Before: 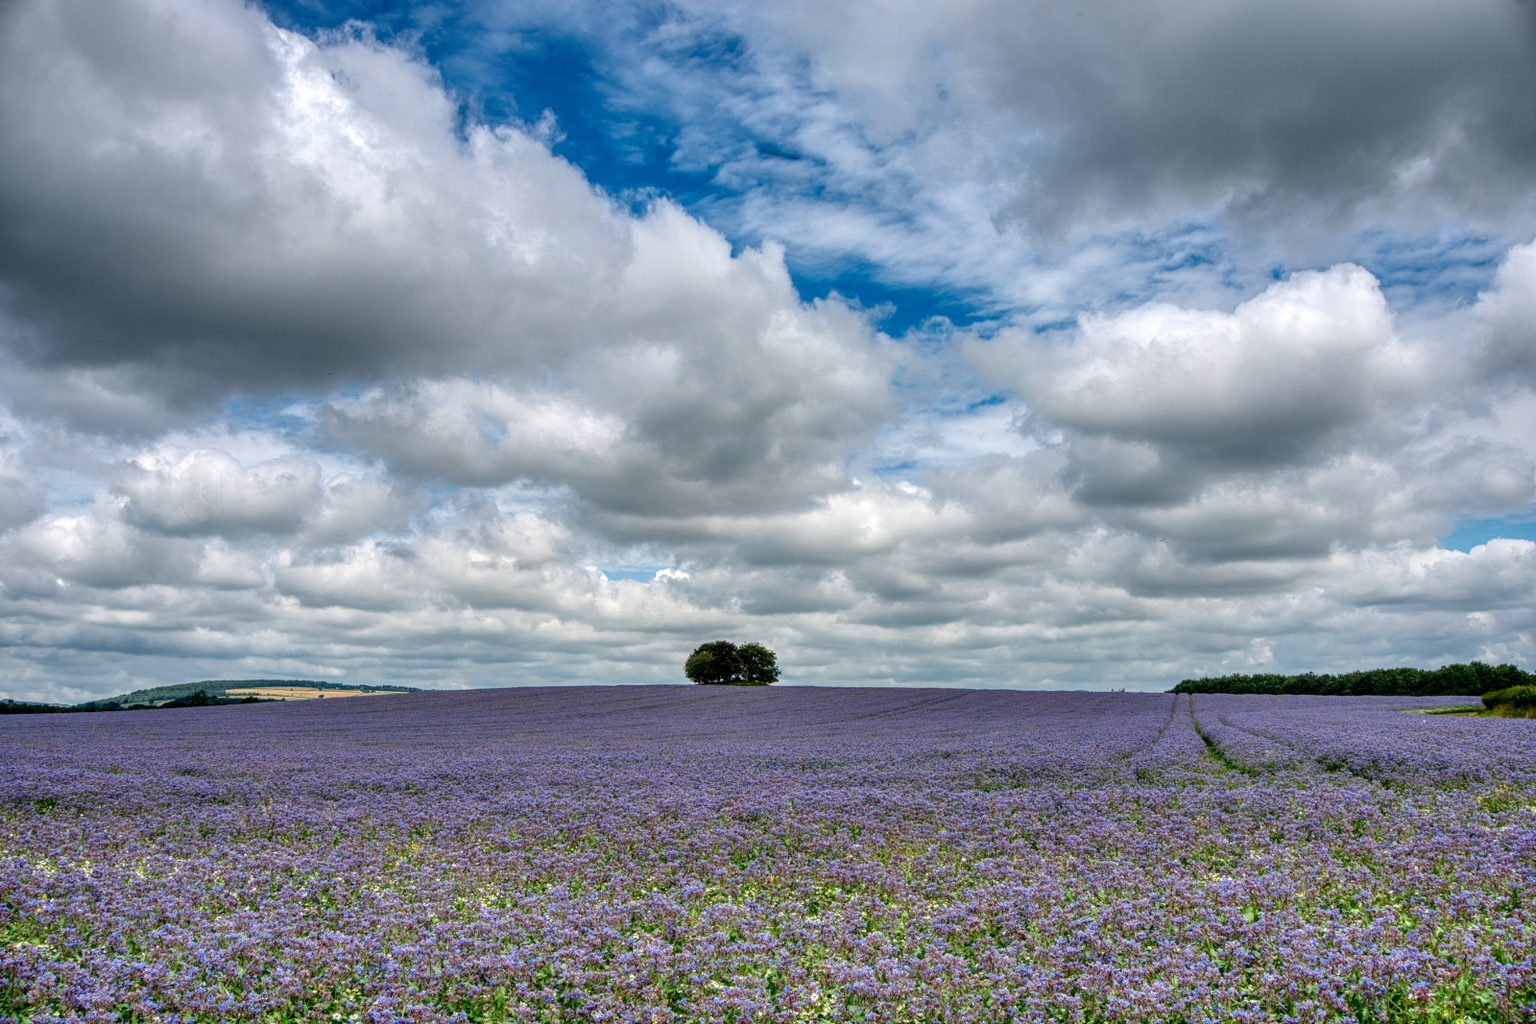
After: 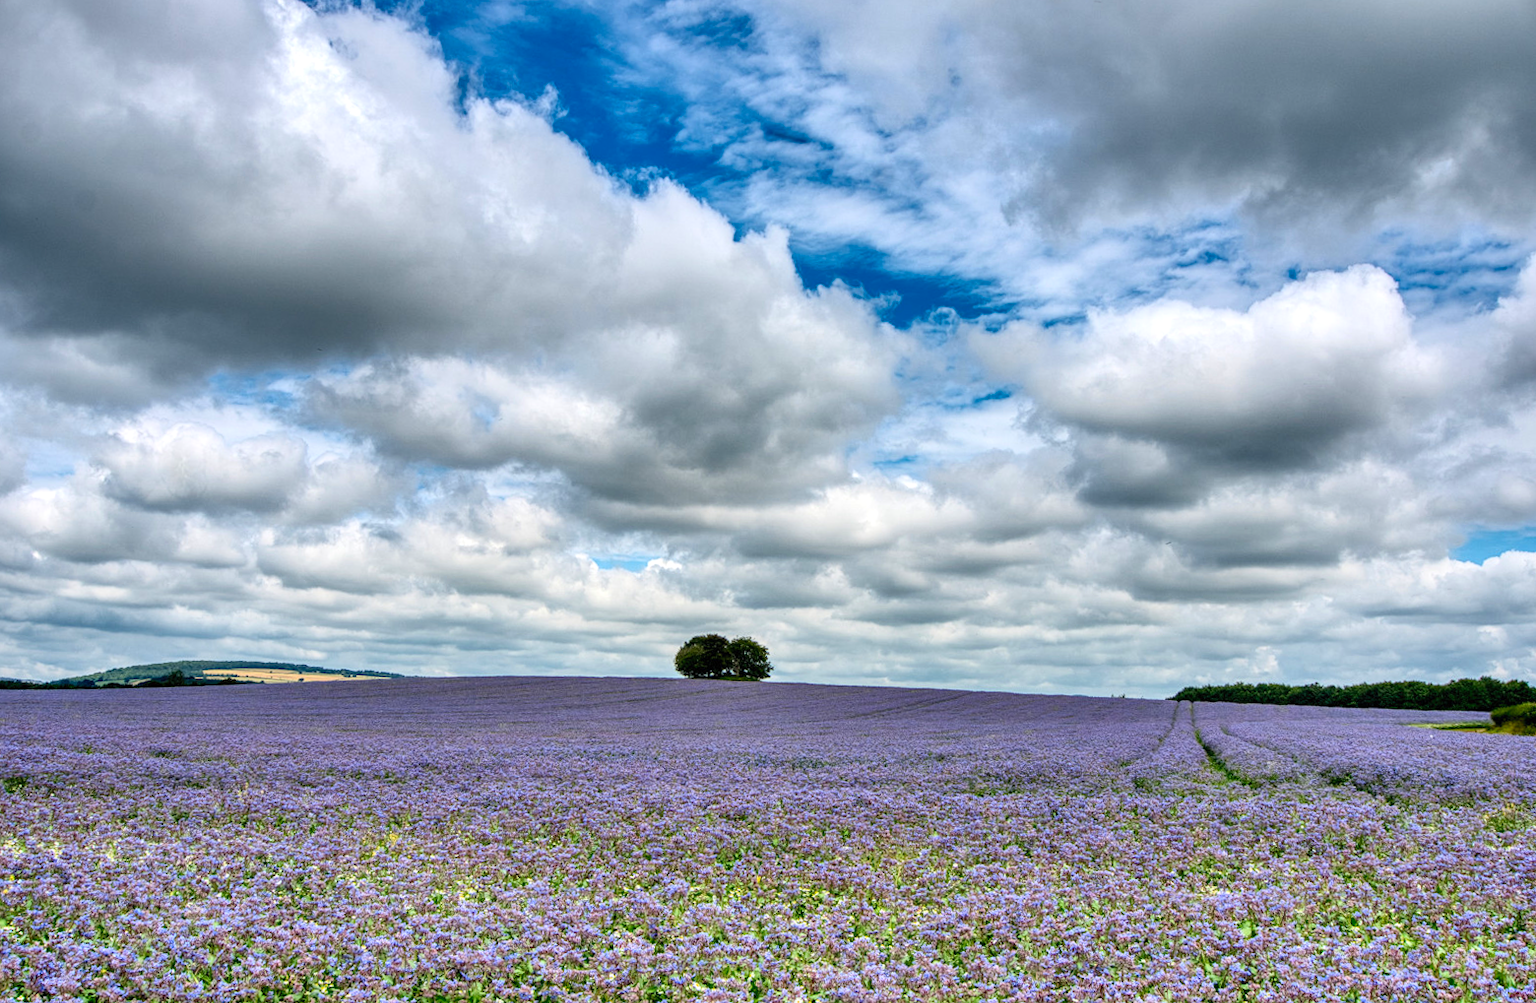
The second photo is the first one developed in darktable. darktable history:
crop and rotate: left 0.614%, top 0.179%, bottom 0.309%
shadows and highlights: shadows 12, white point adjustment 1.2, soften with gaussian
contrast brightness saturation: contrast 0.2, brightness 0.16, saturation 0.22
rotate and perspective: rotation 1.57°, crop left 0.018, crop right 0.982, crop top 0.039, crop bottom 0.961
